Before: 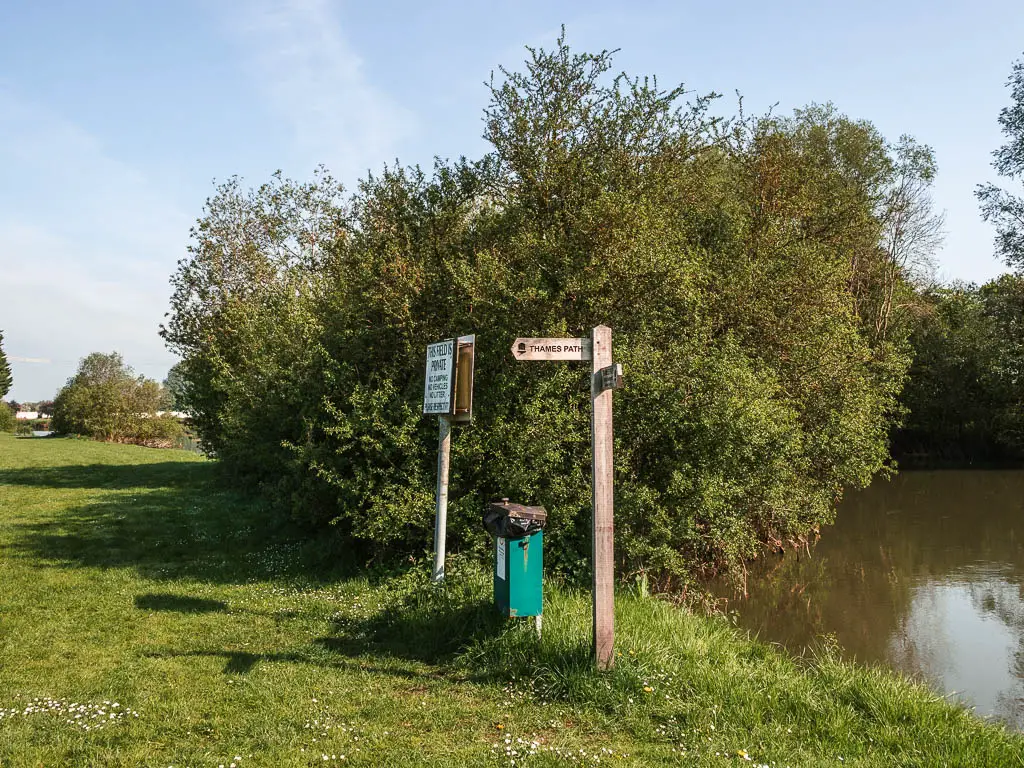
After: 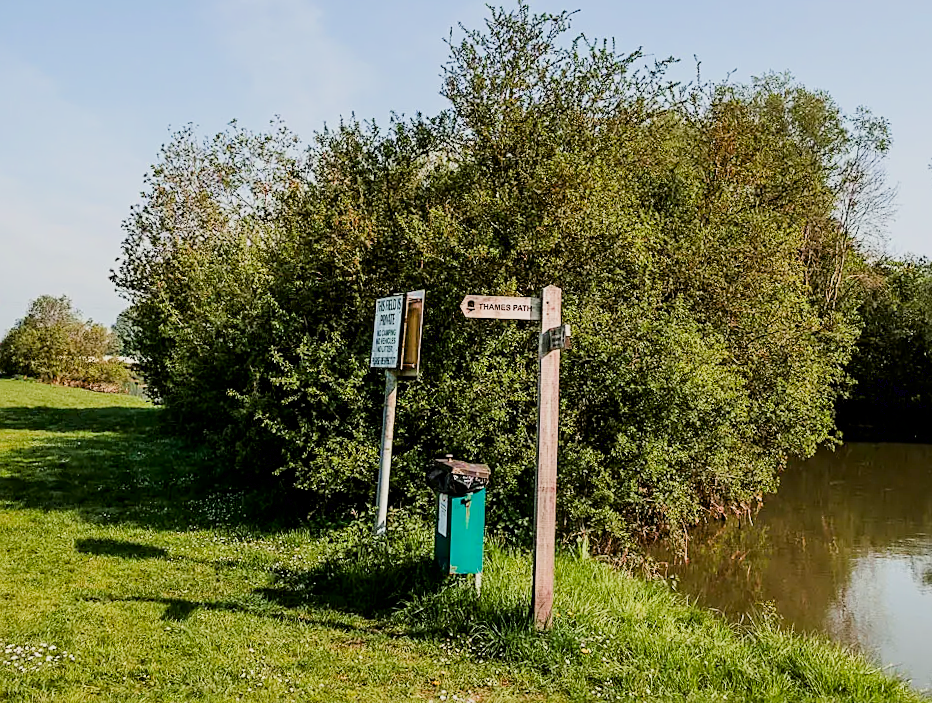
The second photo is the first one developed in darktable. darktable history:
exposure: black level correction 0.005, exposure 0.416 EV, compensate highlight preservation false
sharpen: on, module defaults
crop and rotate: angle -2.03°, left 3.072%, top 3.602%, right 1.63%, bottom 0.526%
tone equalizer: -8 EV 0.082 EV
contrast brightness saturation: contrast 0.078, saturation 0.198
shadows and highlights: radius 329.66, shadows 54.76, highlights -99.5, compress 94.32%, soften with gaussian
filmic rgb: black relative exposure -7.37 EV, white relative exposure 5.06 EV, threshold 5.94 EV, hardness 3.2, enable highlight reconstruction true
